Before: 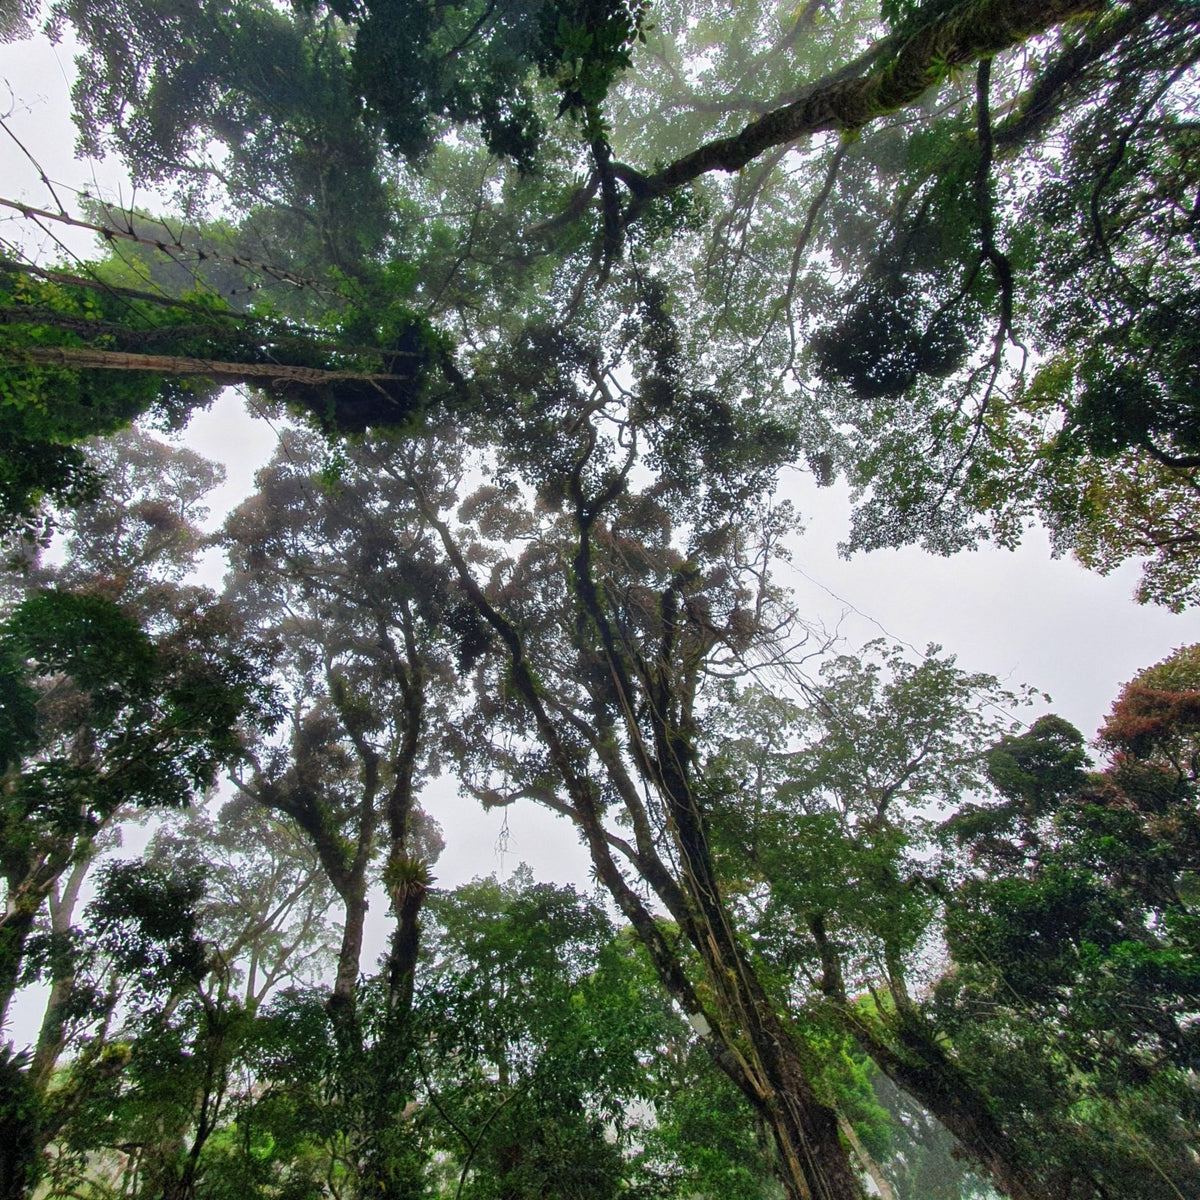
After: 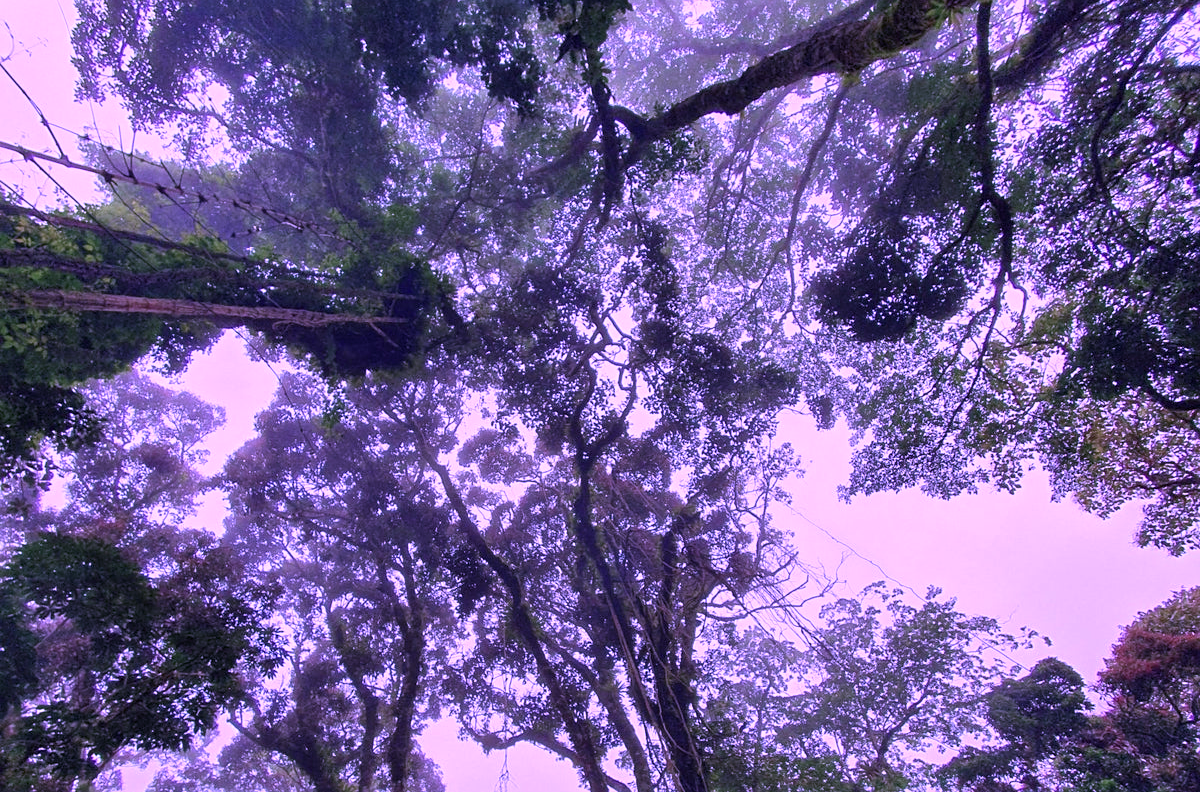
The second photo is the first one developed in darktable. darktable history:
crop and rotate: top 4.795%, bottom 29.2%
sharpen: amount 0.211
color calibration: illuminant custom, x 0.38, y 0.482, temperature 4463.8 K
